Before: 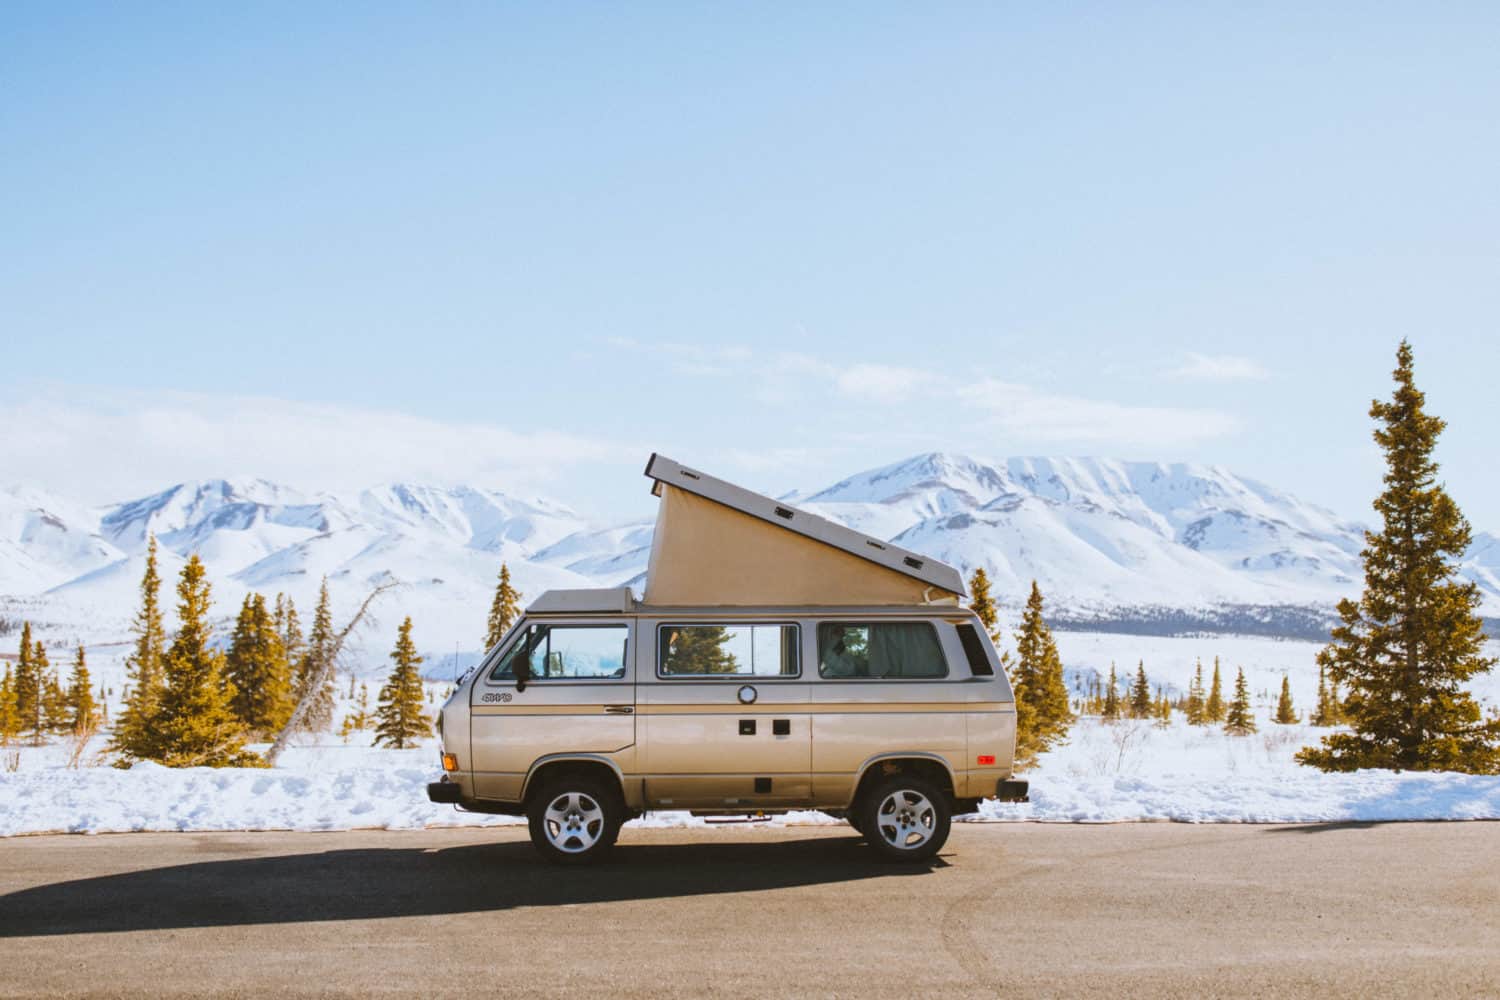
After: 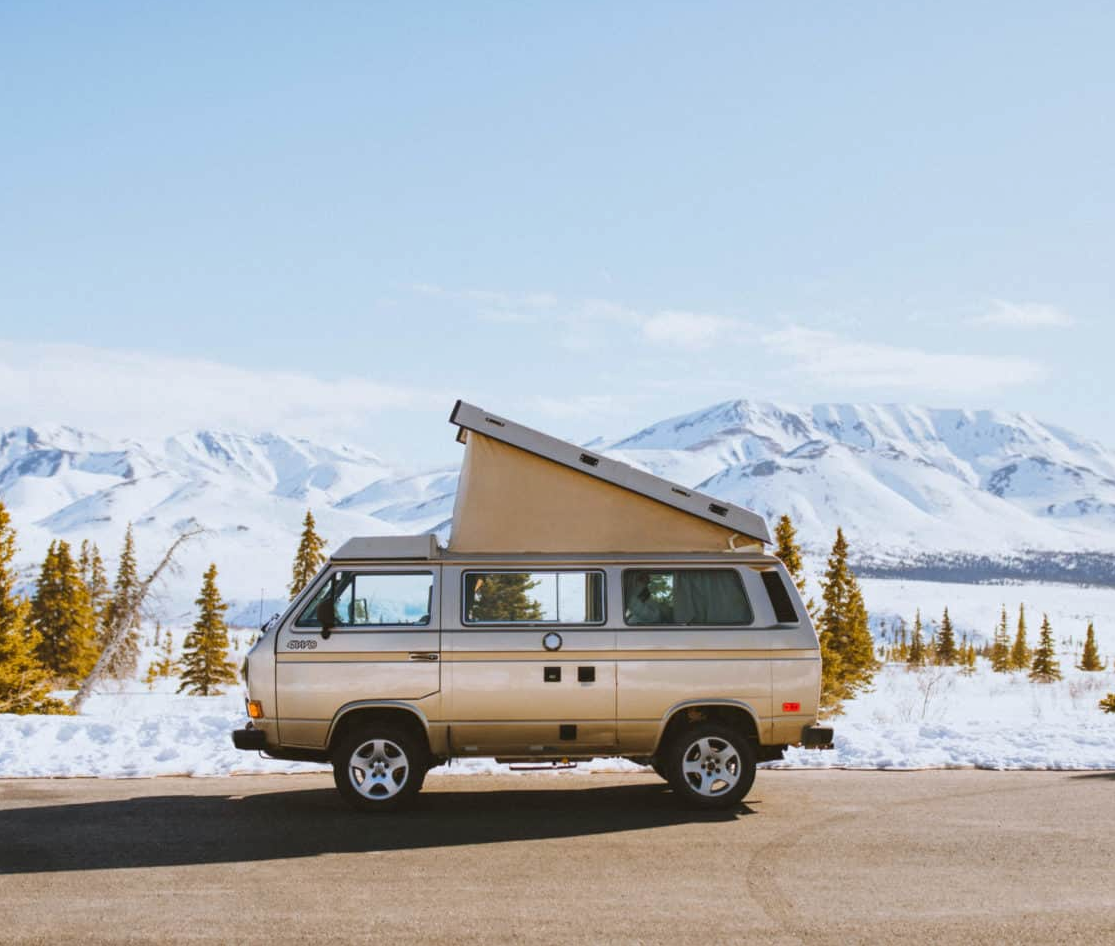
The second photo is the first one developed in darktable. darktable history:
crop and rotate: left 13.063%, top 5.336%, right 12.567%
color calibration: illuminant same as pipeline (D50), adaptation XYZ, x 0.346, y 0.358, temperature 5013.87 K
shadows and highlights: shadows 37.33, highlights -26.87, soften with gaussian
